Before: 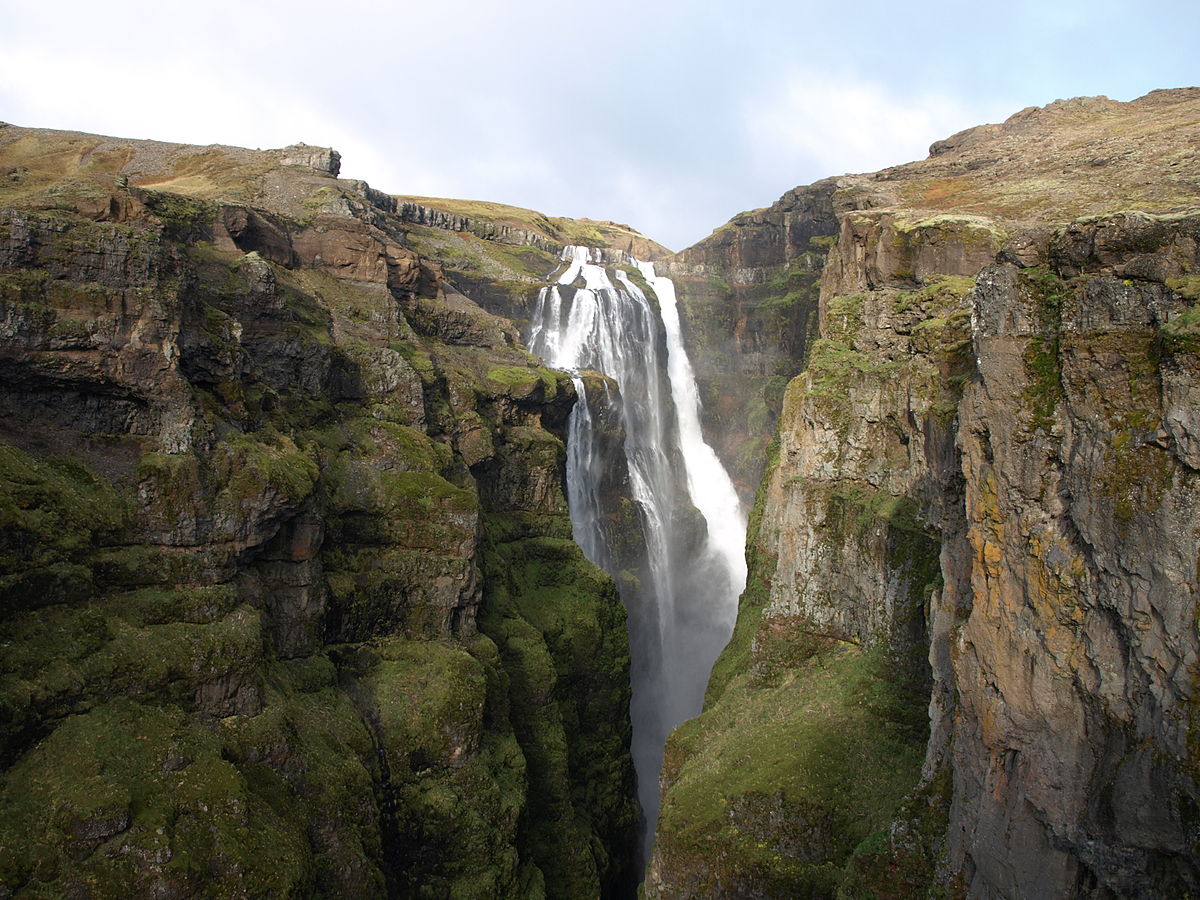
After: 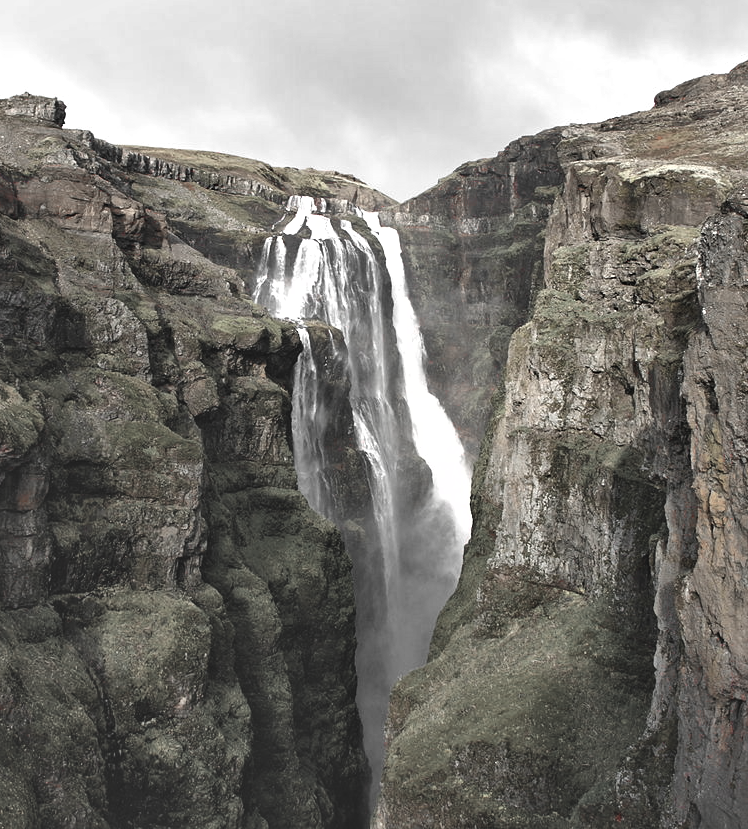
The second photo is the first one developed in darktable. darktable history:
shadows and highlights: low approximation 0.01, soften with gaussian
exposure: black level correction -0.015, compensate highlight preservation false
color zones: curves: ch1 [(0, 0.831) (0.08, 0.771) (0.157, 0.268) (0.241, 0.207) (0.562, -0.005) (0.714, -0.013) (0.876, 0.01) (1, 0.831)]
contrast equalizer: y [[0.545, 0.572, 0.59, 0.59, 0.571, 0.545], [0.5 ×6], [0.5 ×6], [0 ×6], [0 ×6]]
crop and rotate: left 22.918%, top 5.629%, right 14.711%, bottom 2.247%
